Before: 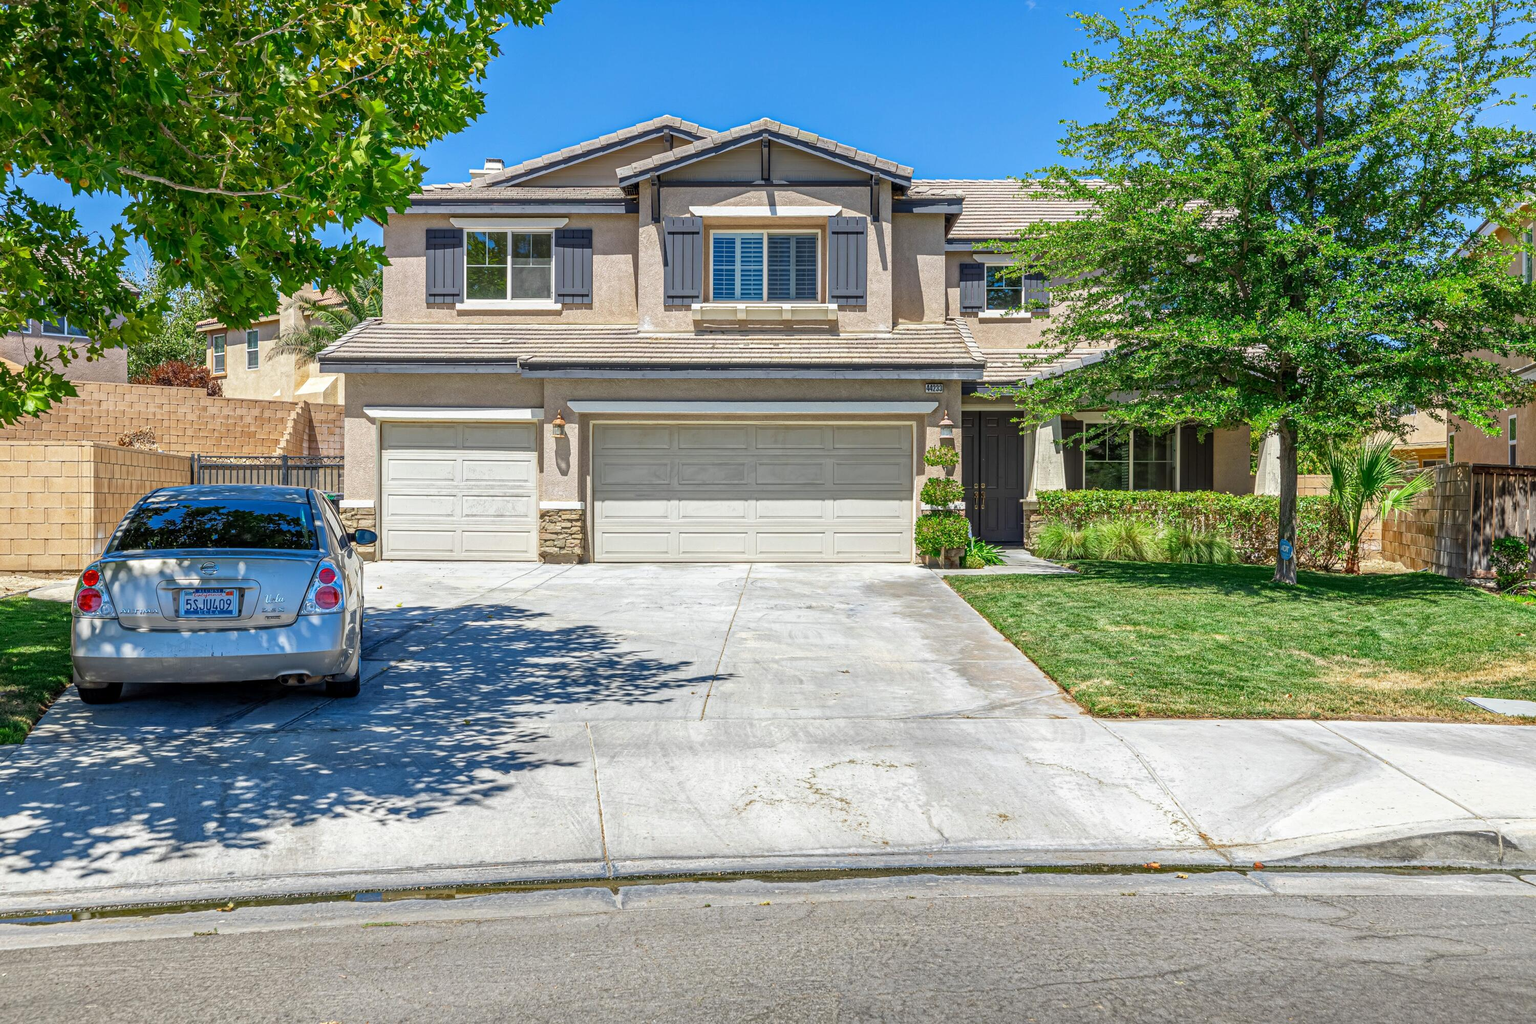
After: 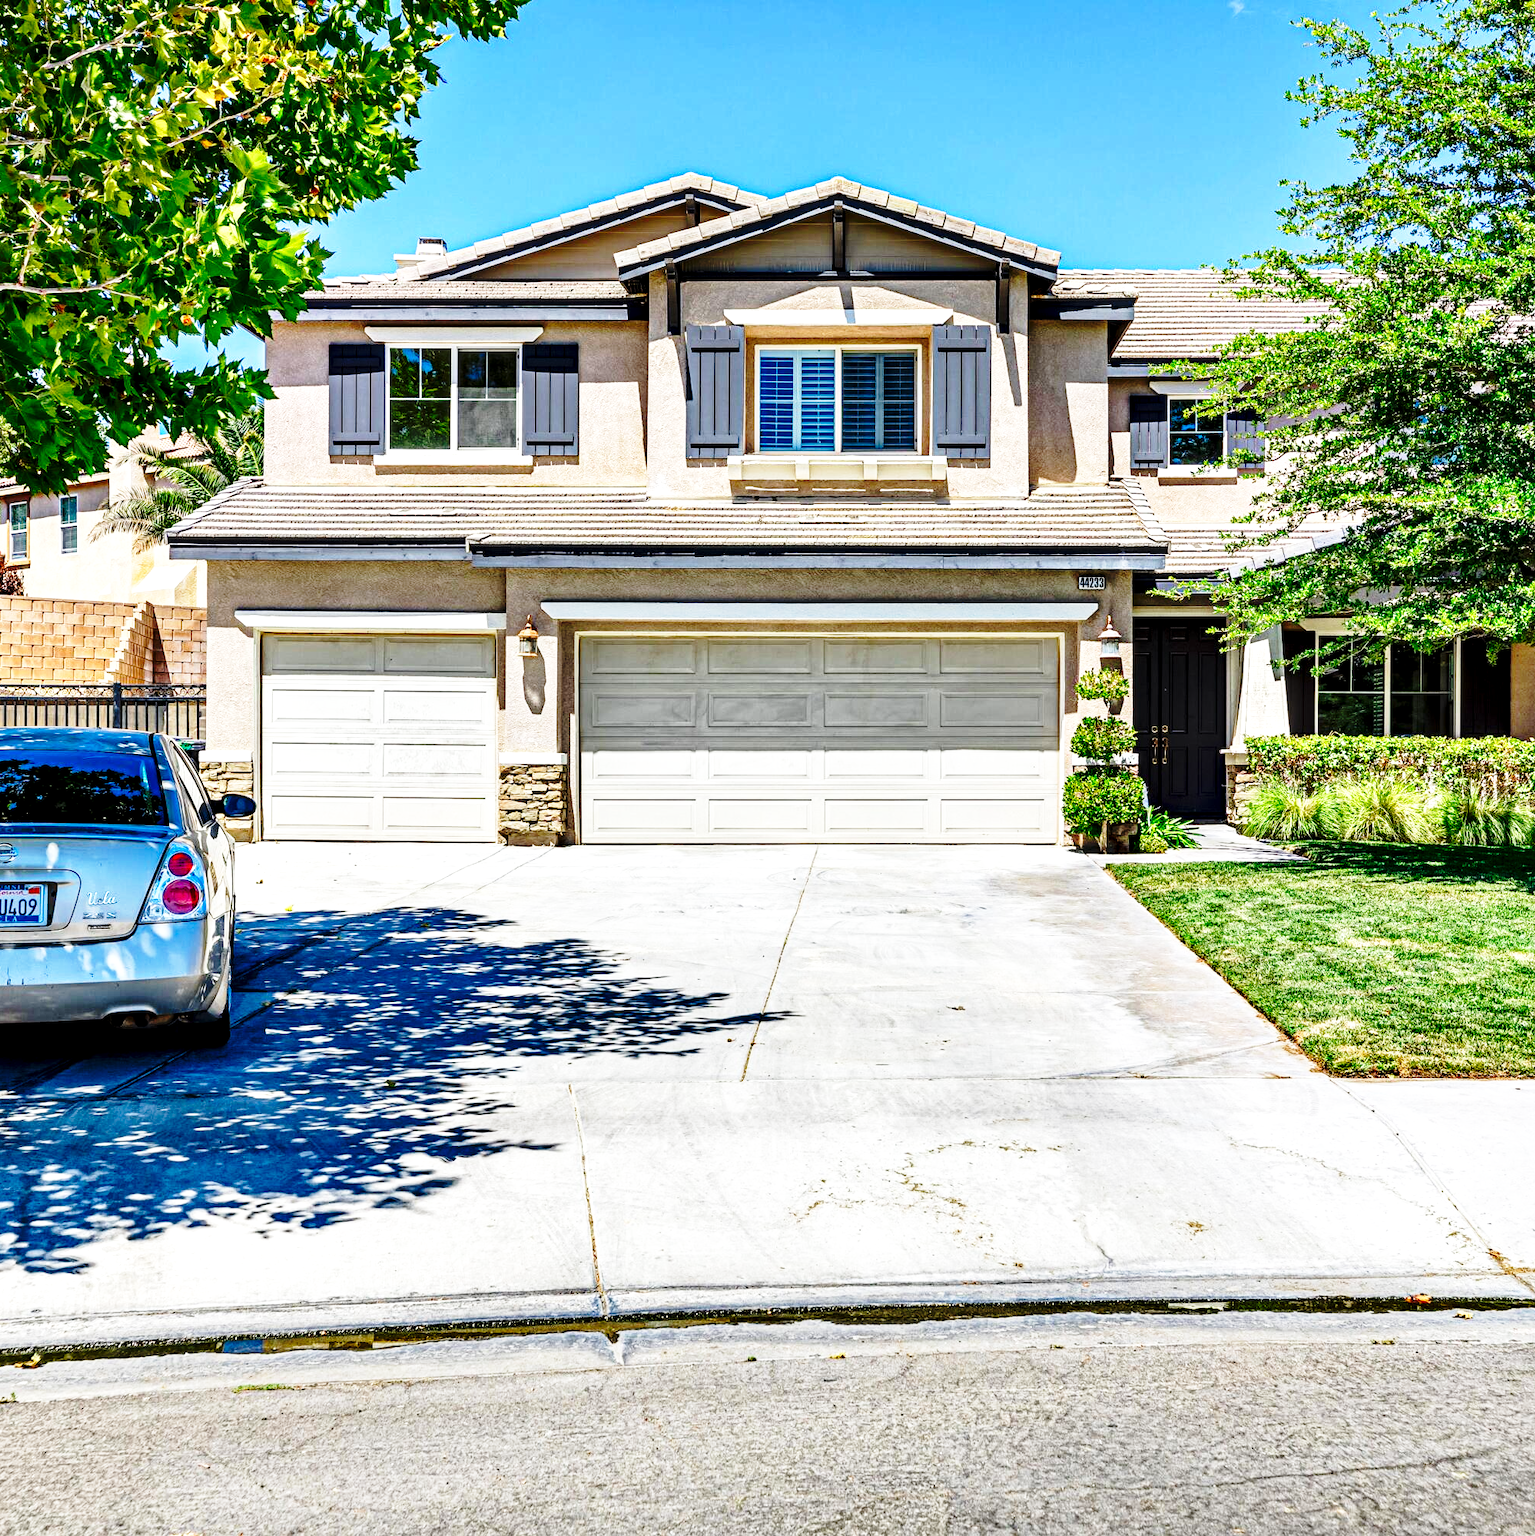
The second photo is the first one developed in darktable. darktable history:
contrast equalizer: y [[0.6 ×6], [0.55 ×6], [0 ×6], [0 ×6], [0 ×6]]
crop and rotate: left 13.47%, right 19.925%
base curve: curves: ch0 [(0, 0) (0.04, 0.03) (0.133, 0.232) (0.448, 0.748) (0.843, 0.968) (1, 1)], preserve colors none
